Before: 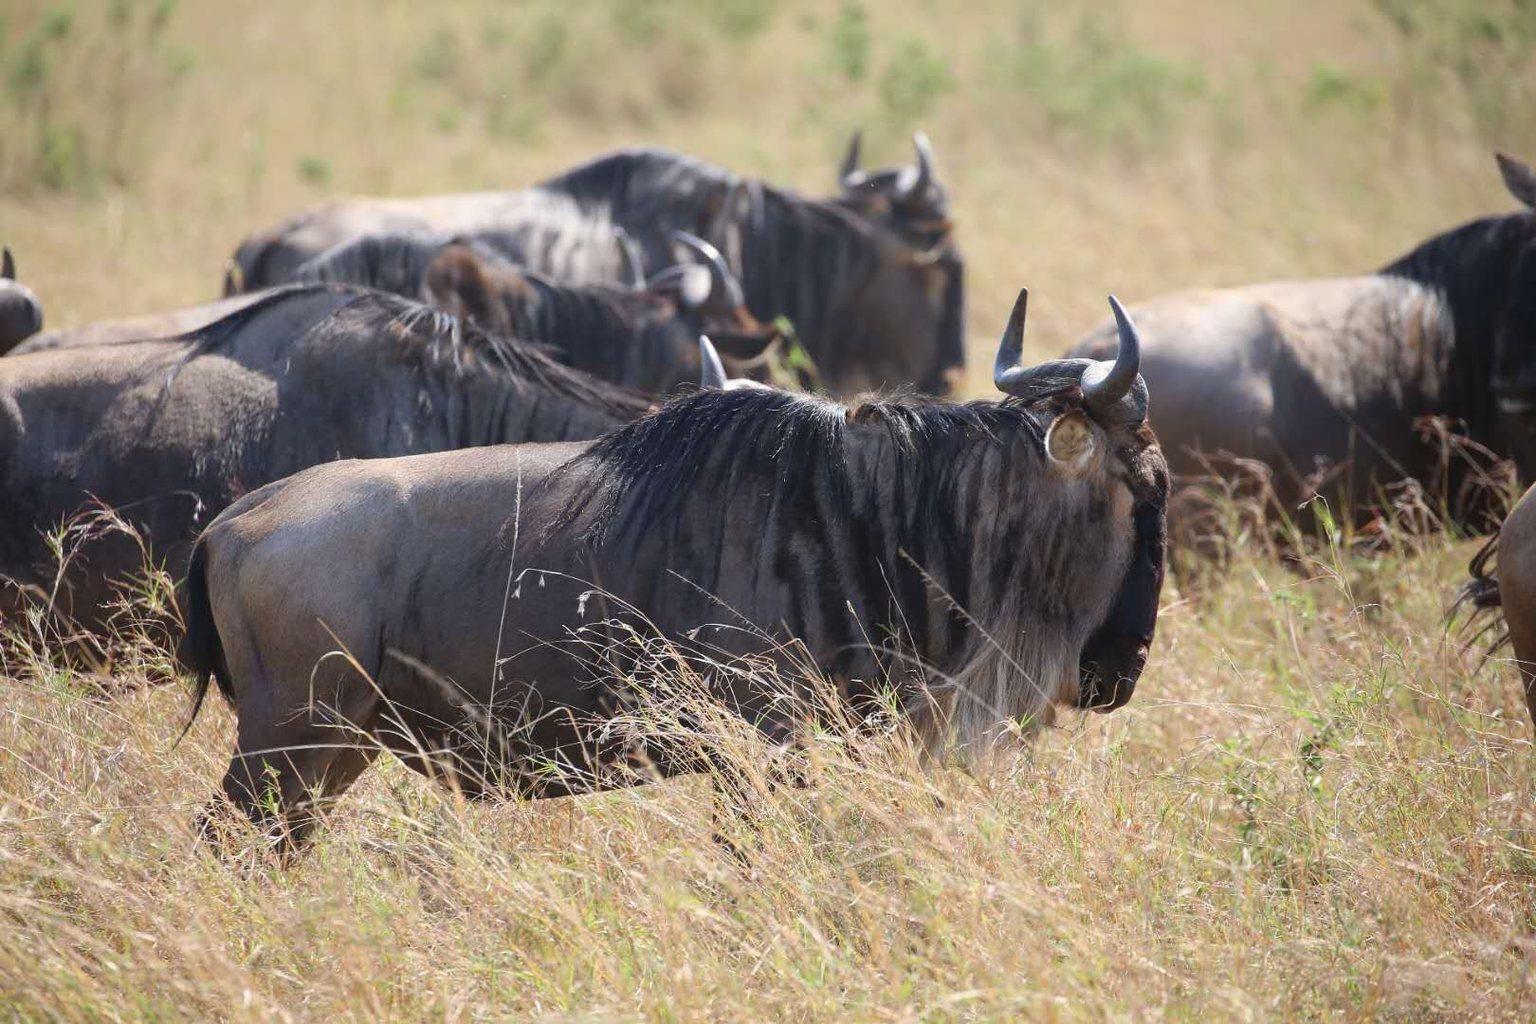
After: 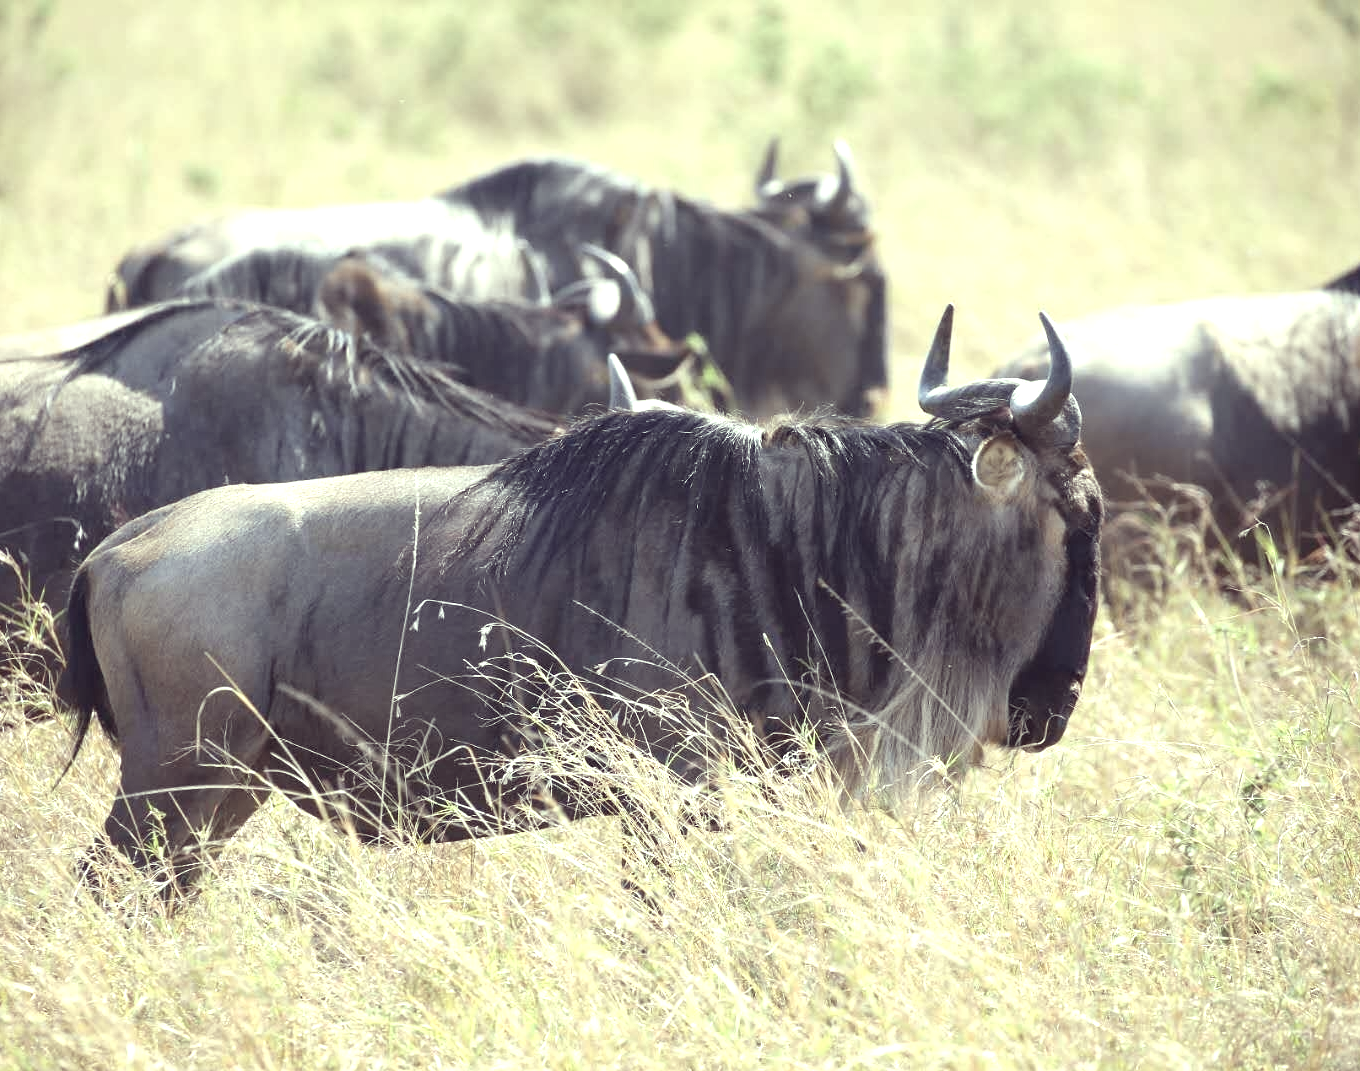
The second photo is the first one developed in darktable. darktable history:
color balance rgb: global vibrance 42.74%
exposure: black level correction 0, exposure 0.9 EV, compensate highlight preservation false
crop: left 8.026%, right 7.374%
color correction: highlights a* -20.17, highlights b* 20.27, shadows a* 20.03, shadows b* -20.46, saturation 0.43
